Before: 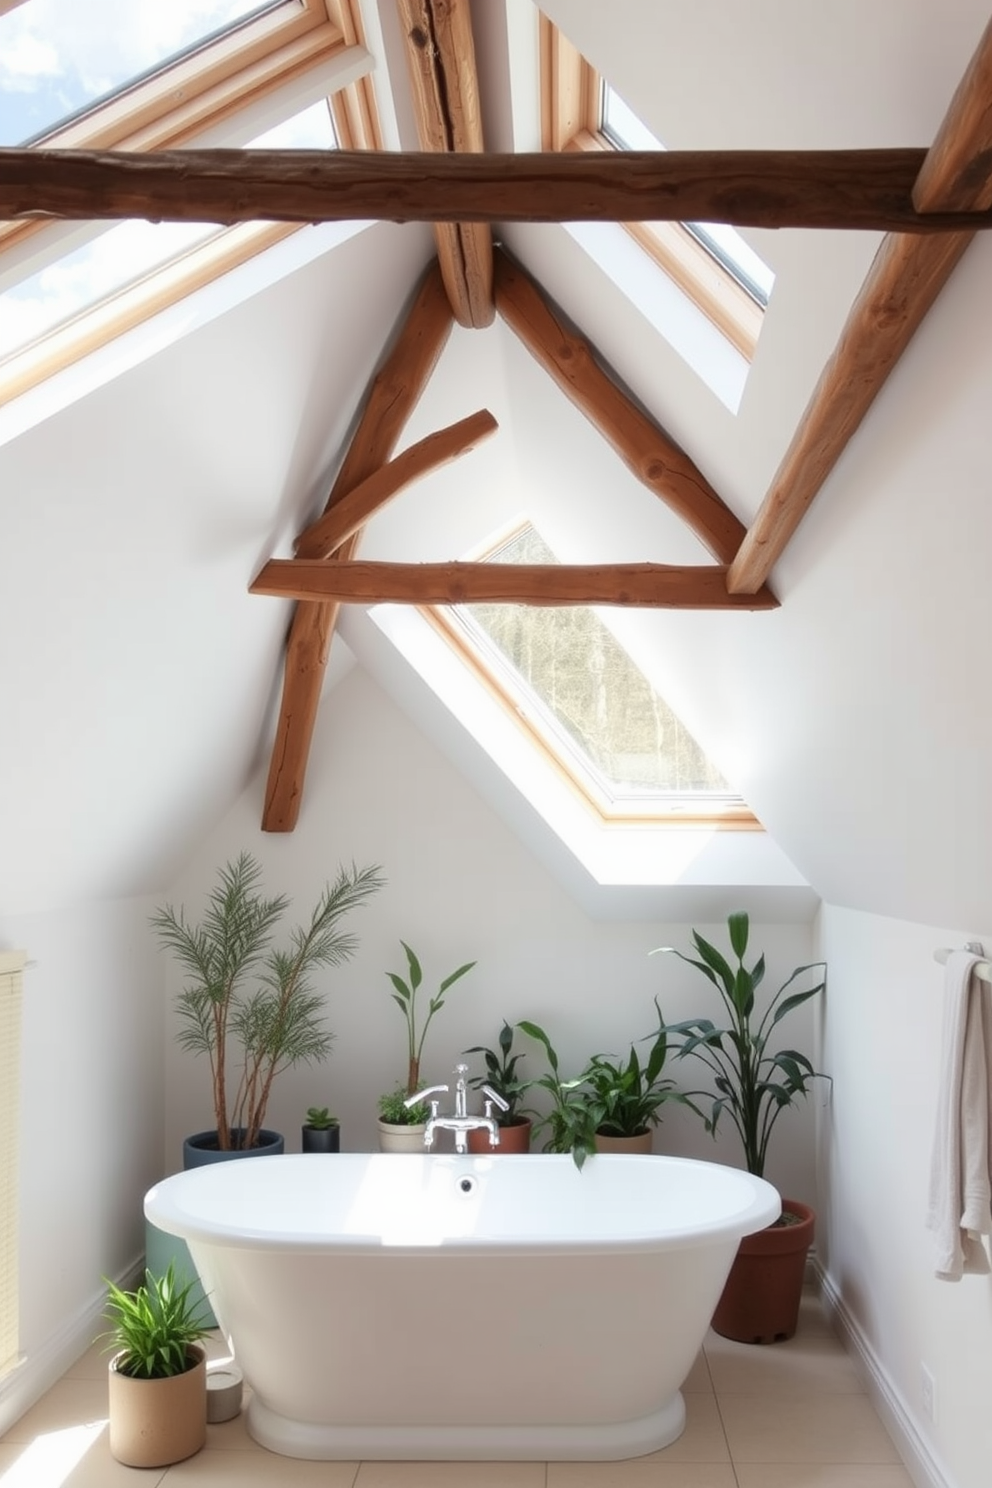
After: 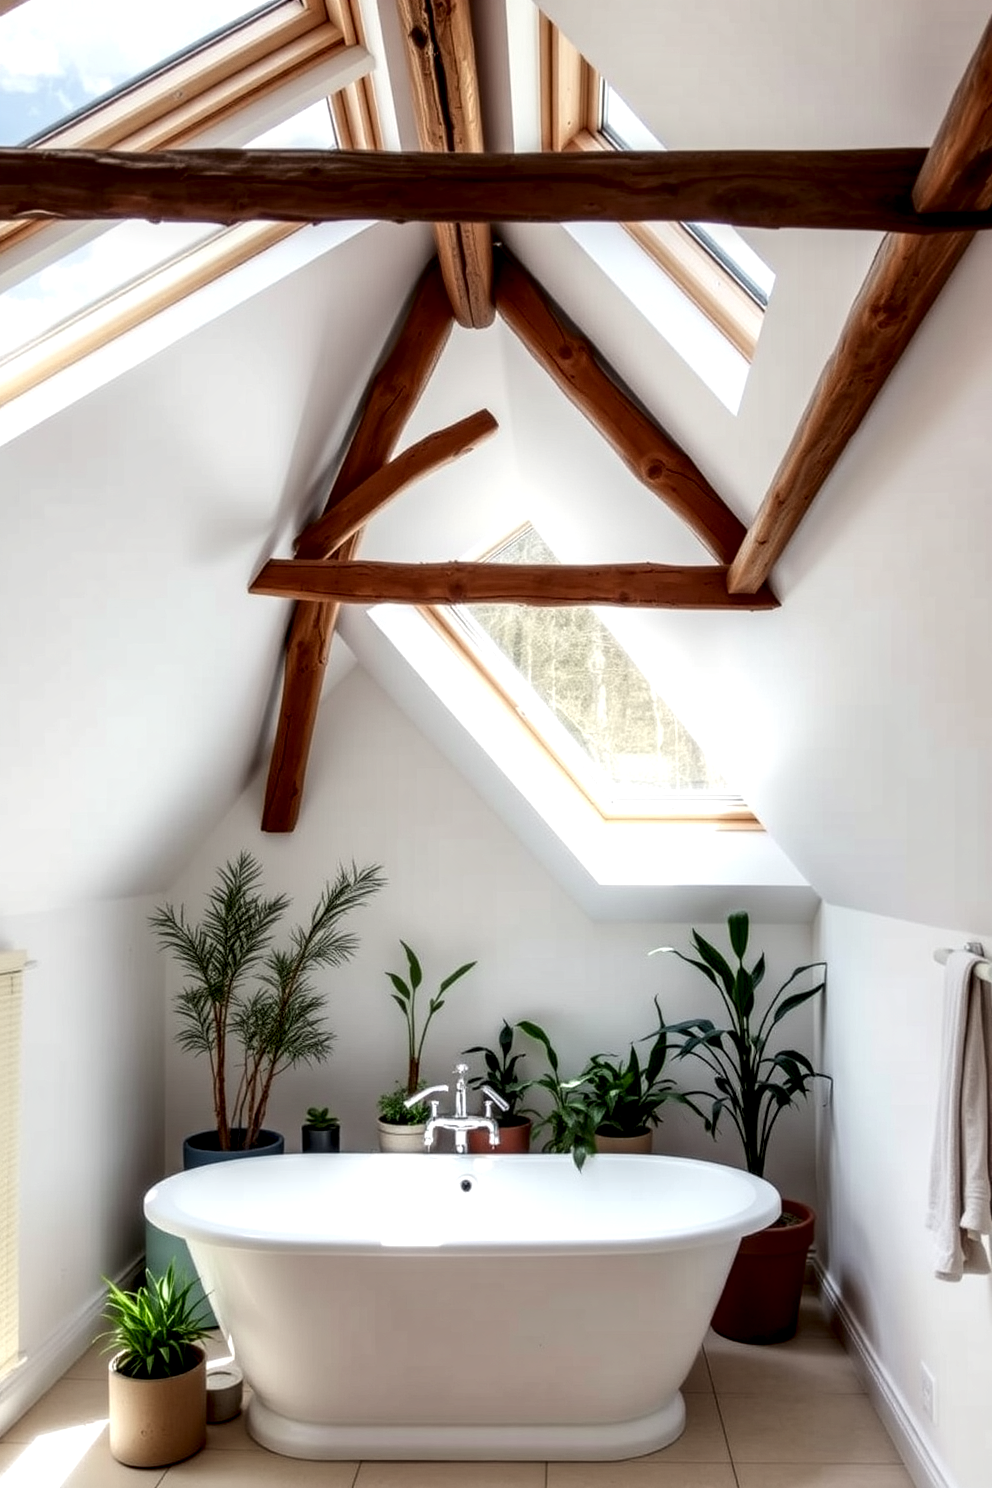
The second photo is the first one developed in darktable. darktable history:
contrast brightness saturation: contrast 0.129, brightness -0.046, saturation 0.154
local contrast: highlights 18%, detail 187%
